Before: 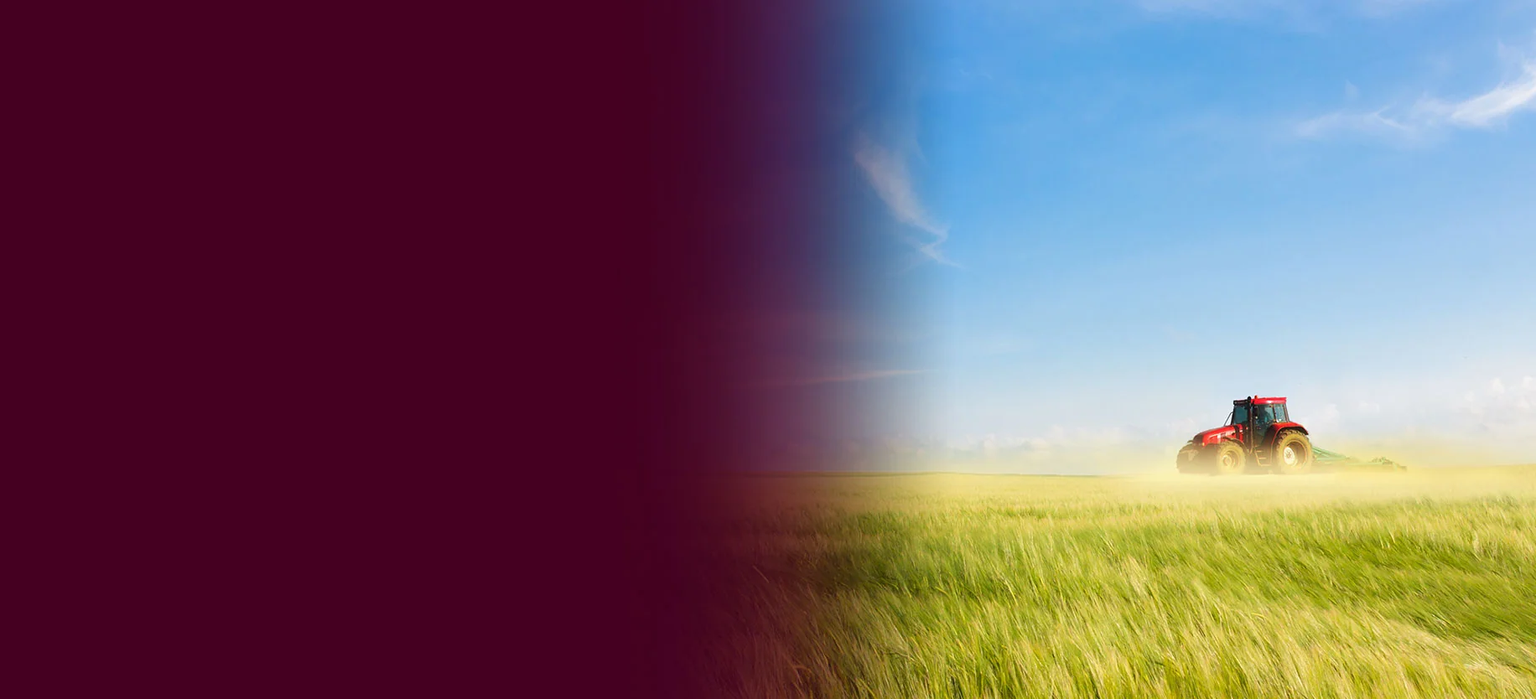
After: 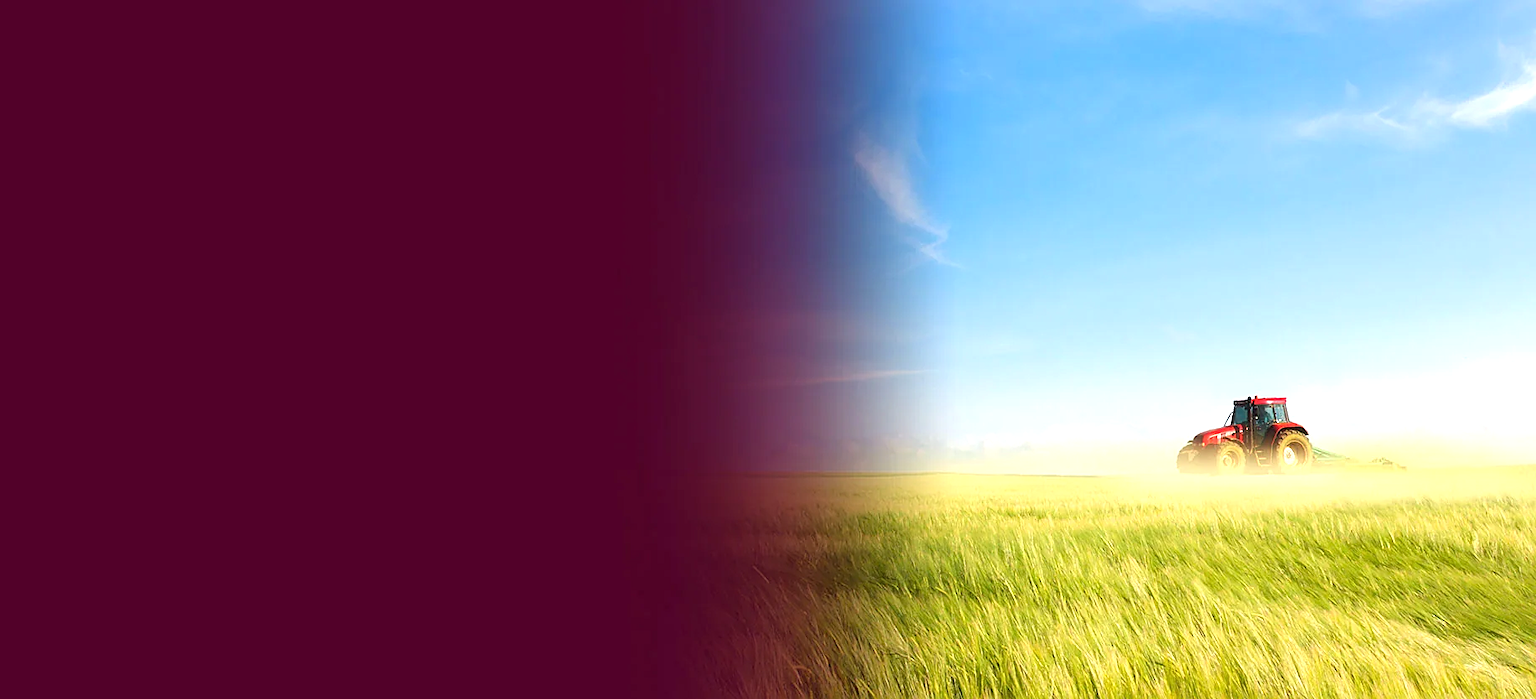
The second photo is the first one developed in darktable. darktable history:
sharpen: on, module defaults
exposure: black level correction 0, exposure 0.499 EV, compensate highlight preservation false
